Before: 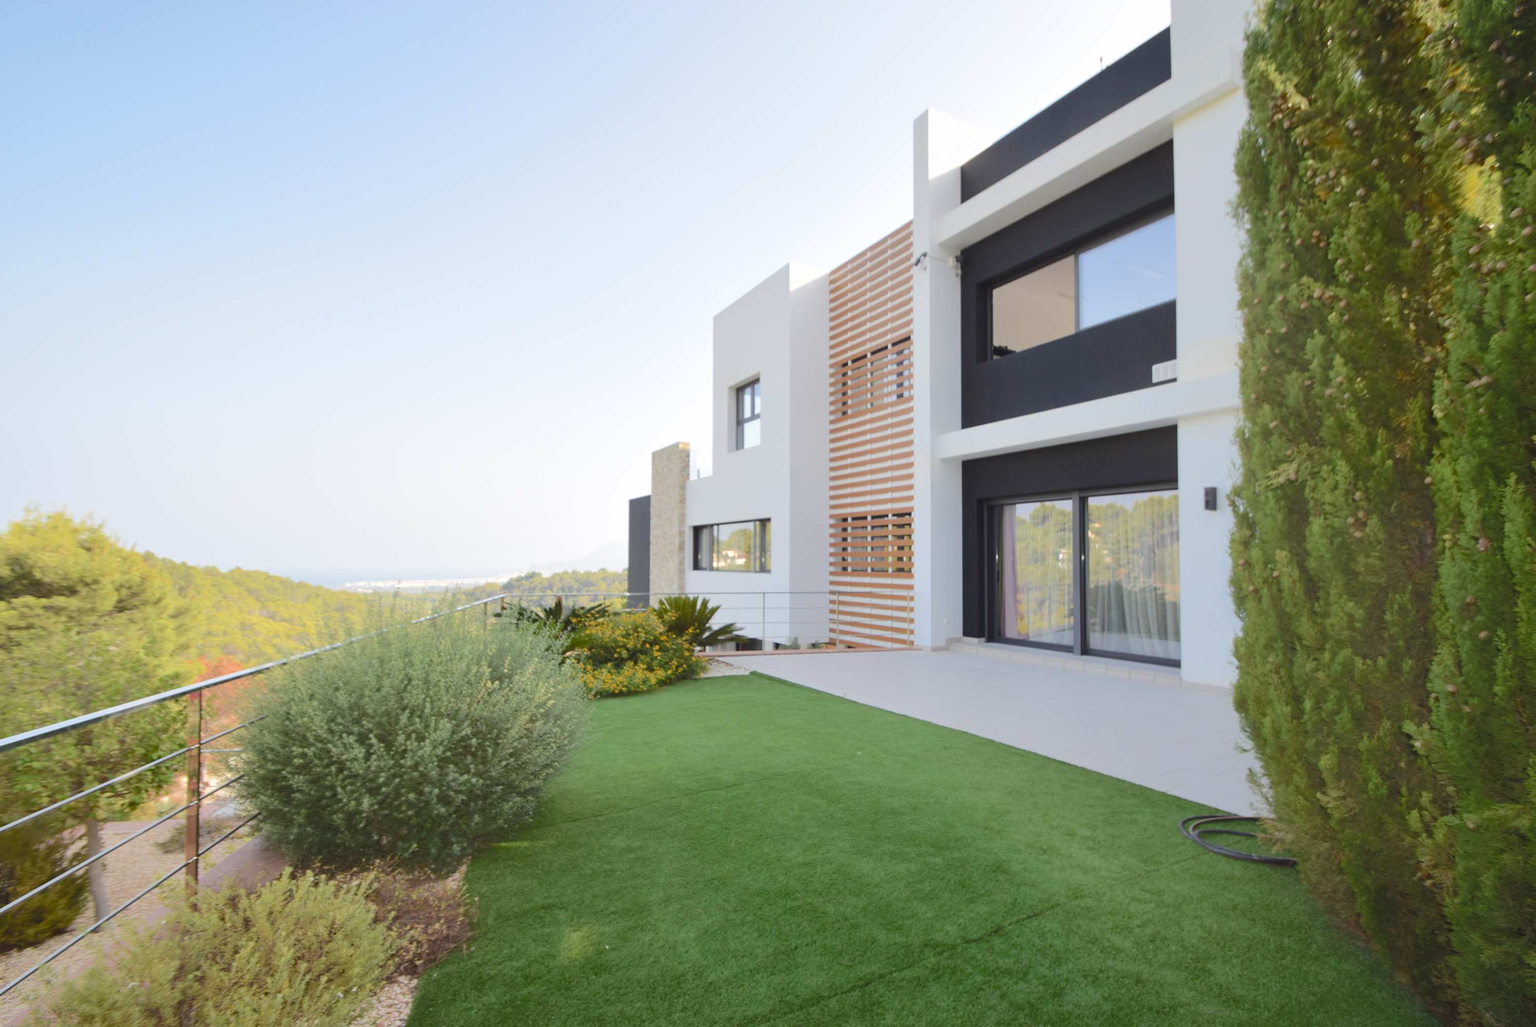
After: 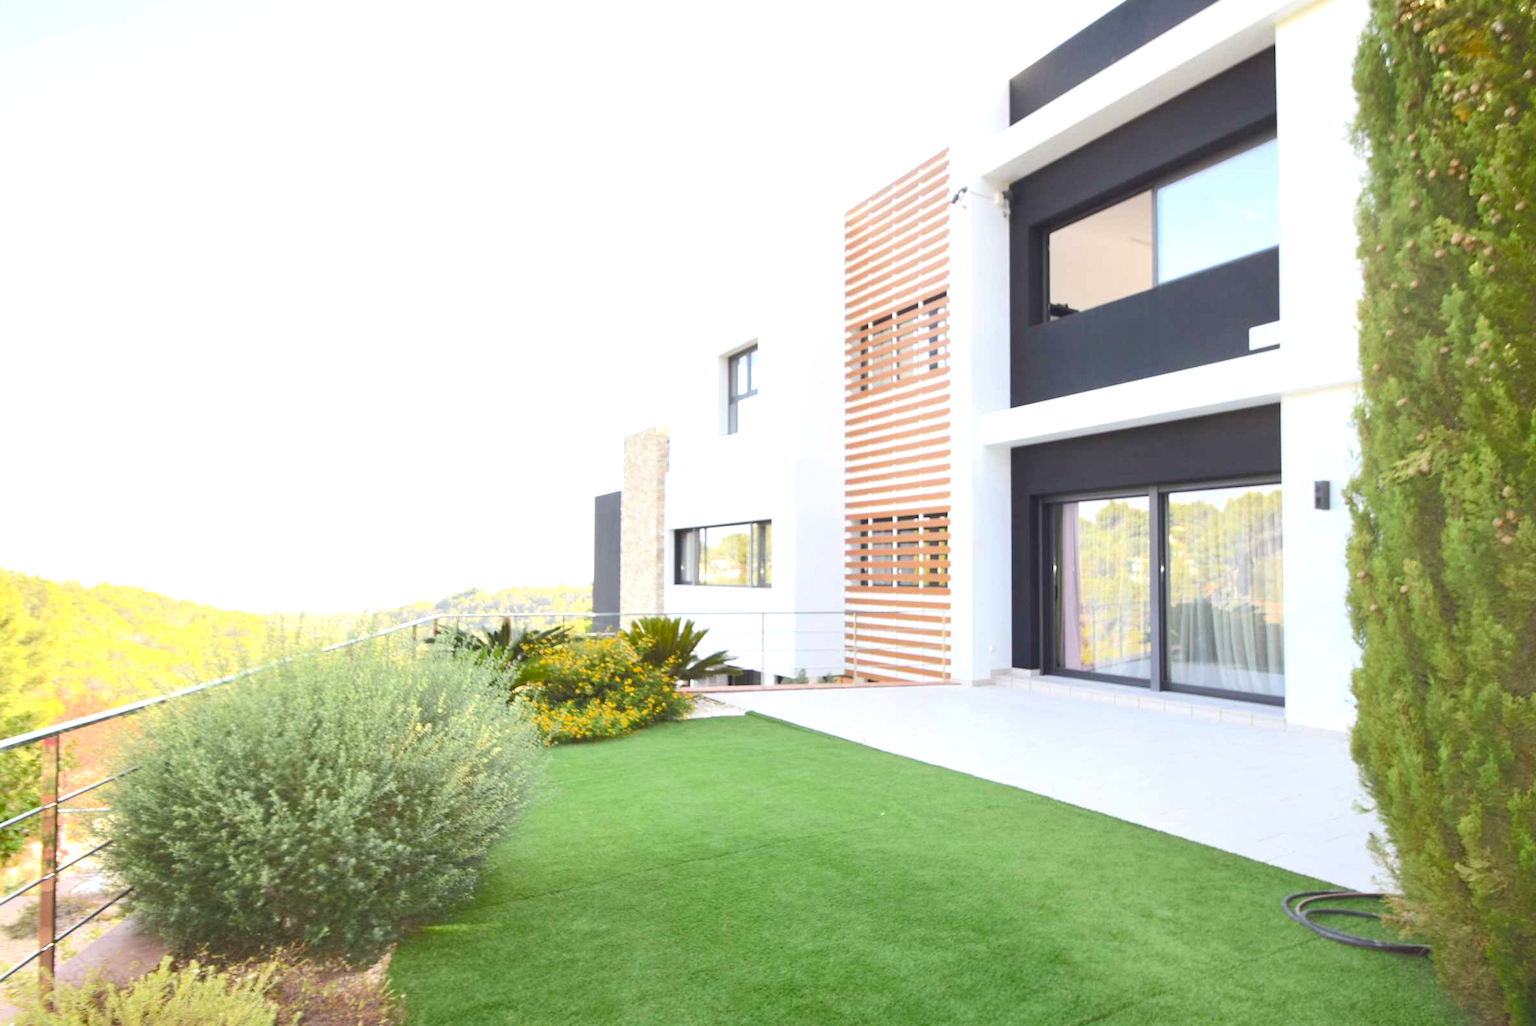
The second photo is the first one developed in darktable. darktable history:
crop and rotate: left 10.071%, top 10.071%, right 10.02%, bottom 10.02%
exposure: black level correction 0.001, exposure 0.955 EV, compensate exposure bias true, compensate highlight preservation false
vibrance: vibrance 50%
